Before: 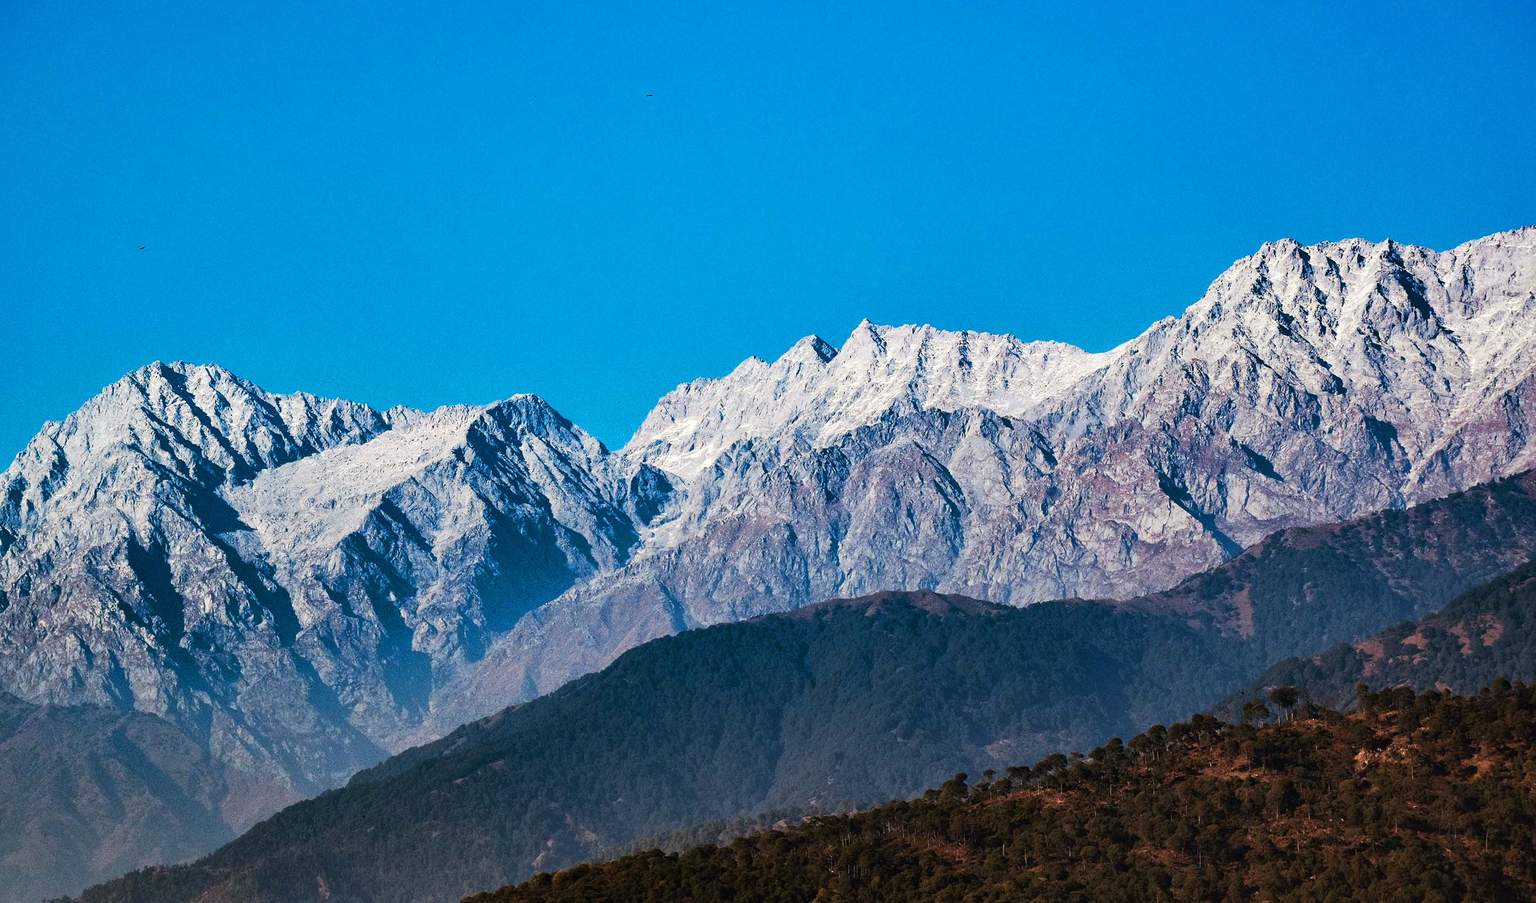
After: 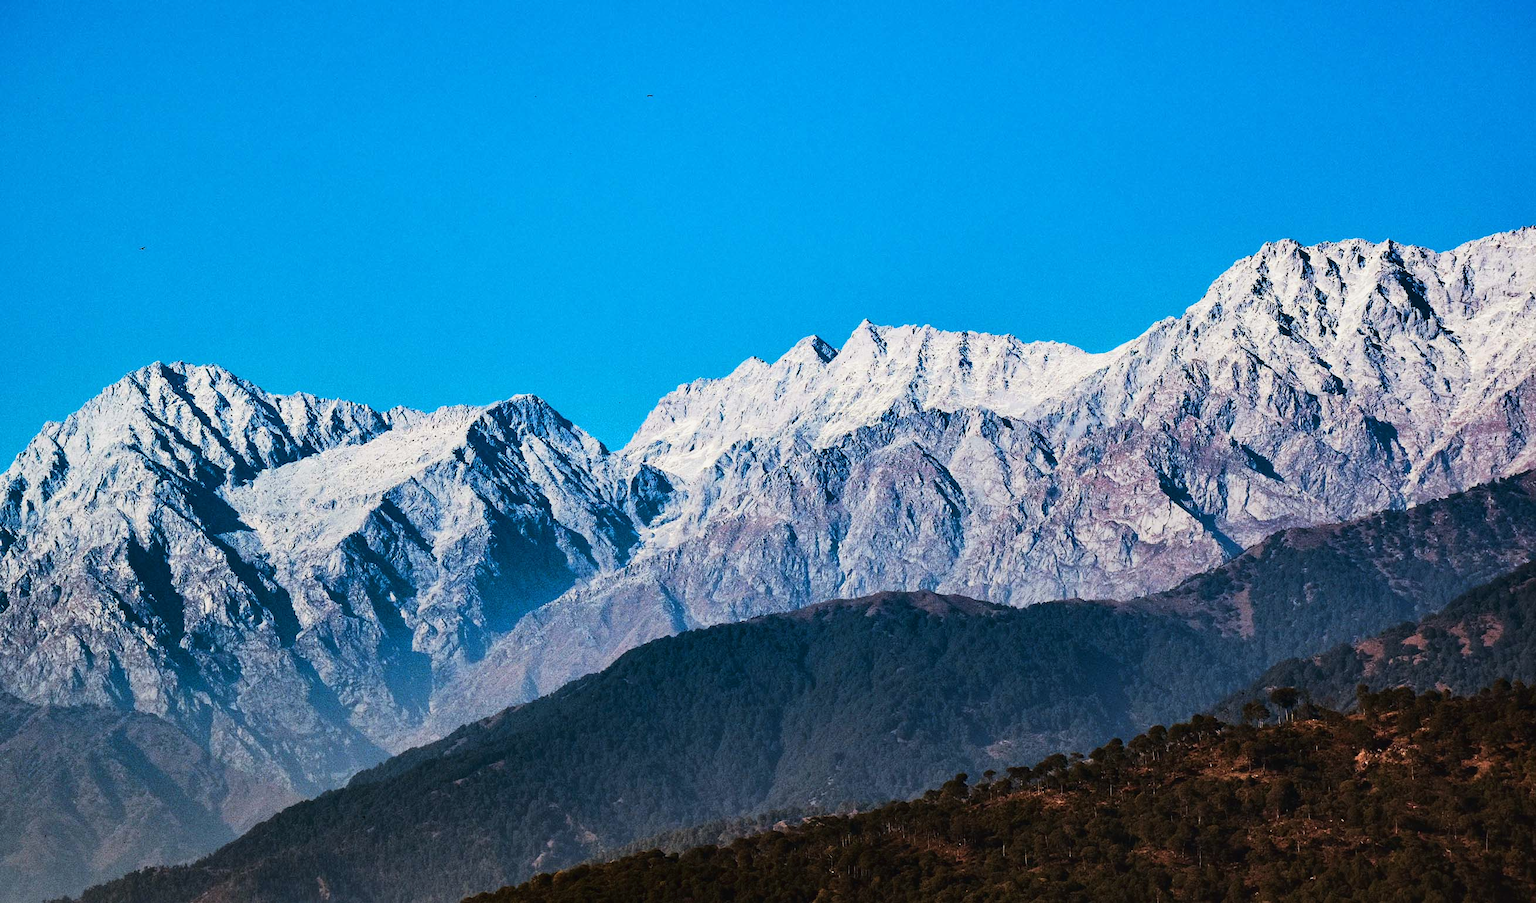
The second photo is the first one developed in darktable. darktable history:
tone curve: curves: ch0 [(0, 0.011) (0.139, 0.106) (0.295, 0.271) (0.499, 0.523) (0.739, 0.782) (0.857, 0.879) (1, 0.967)]; ch1 [(0, 0) (0.291, 0.229) (0.394, 0.365) (0.469, 0.456) (0.495, 0.497) (0.524, 0.53) (0.588, 0.62) (0.725, 0.779) (1, 1)]; ch2 [(0, 0) (0.125, 0.089) (0.35, 0.317) (0.437, 0.42) (0.502, 0.499) (0.537, 0.551) (0.613, 0.636) (1, 1)]
